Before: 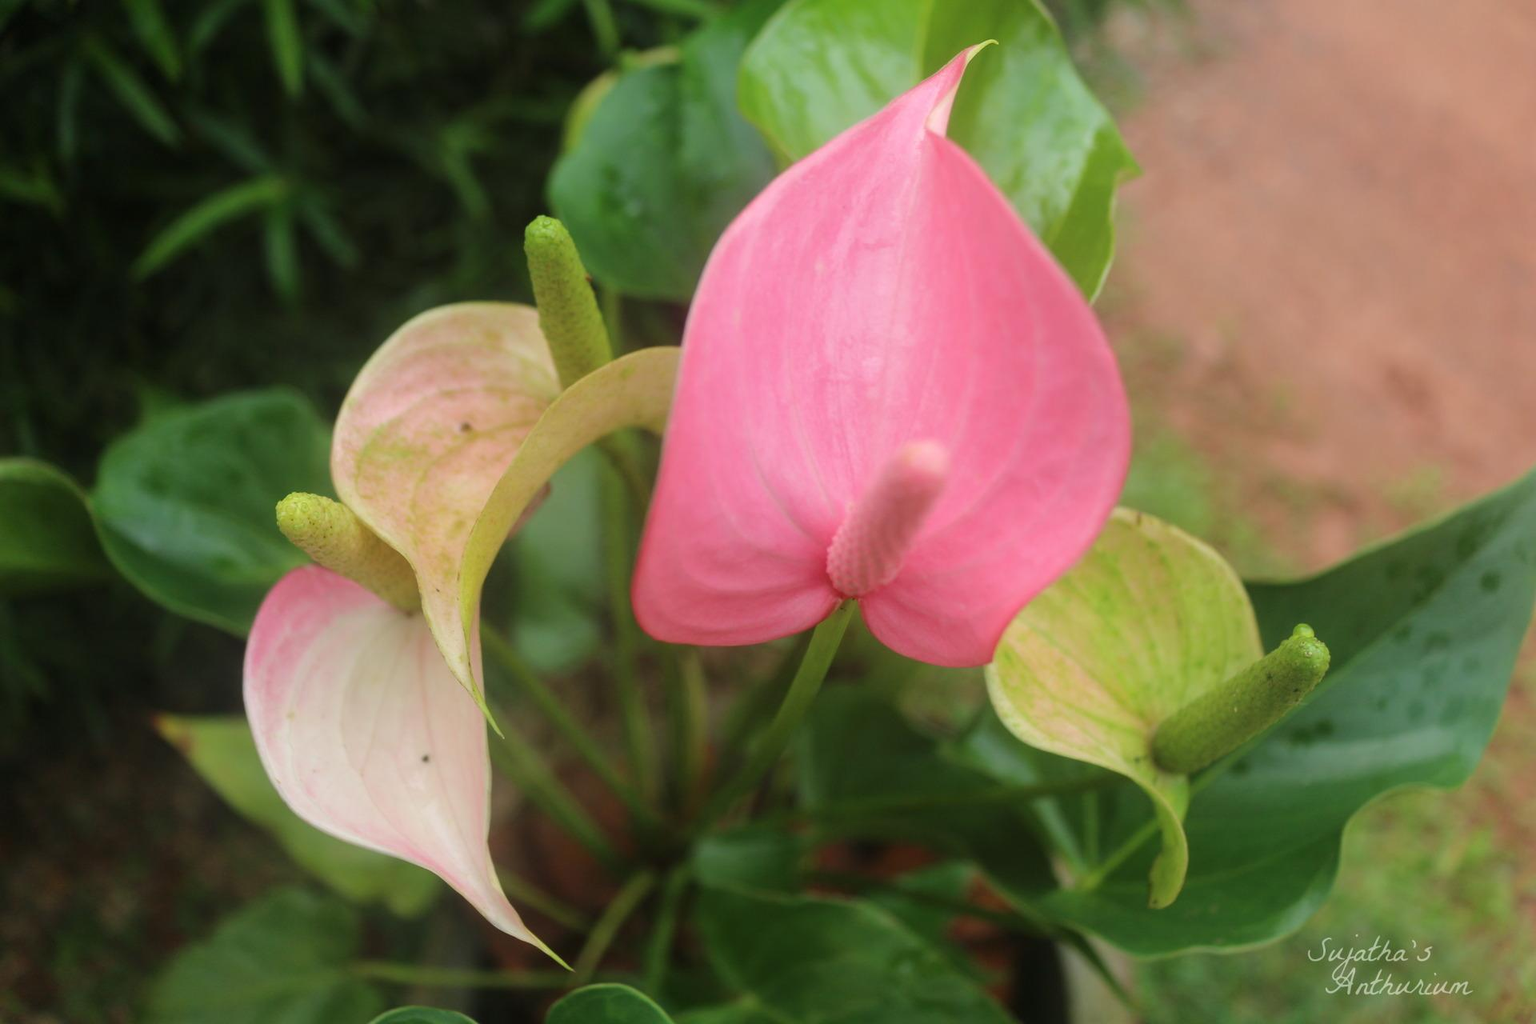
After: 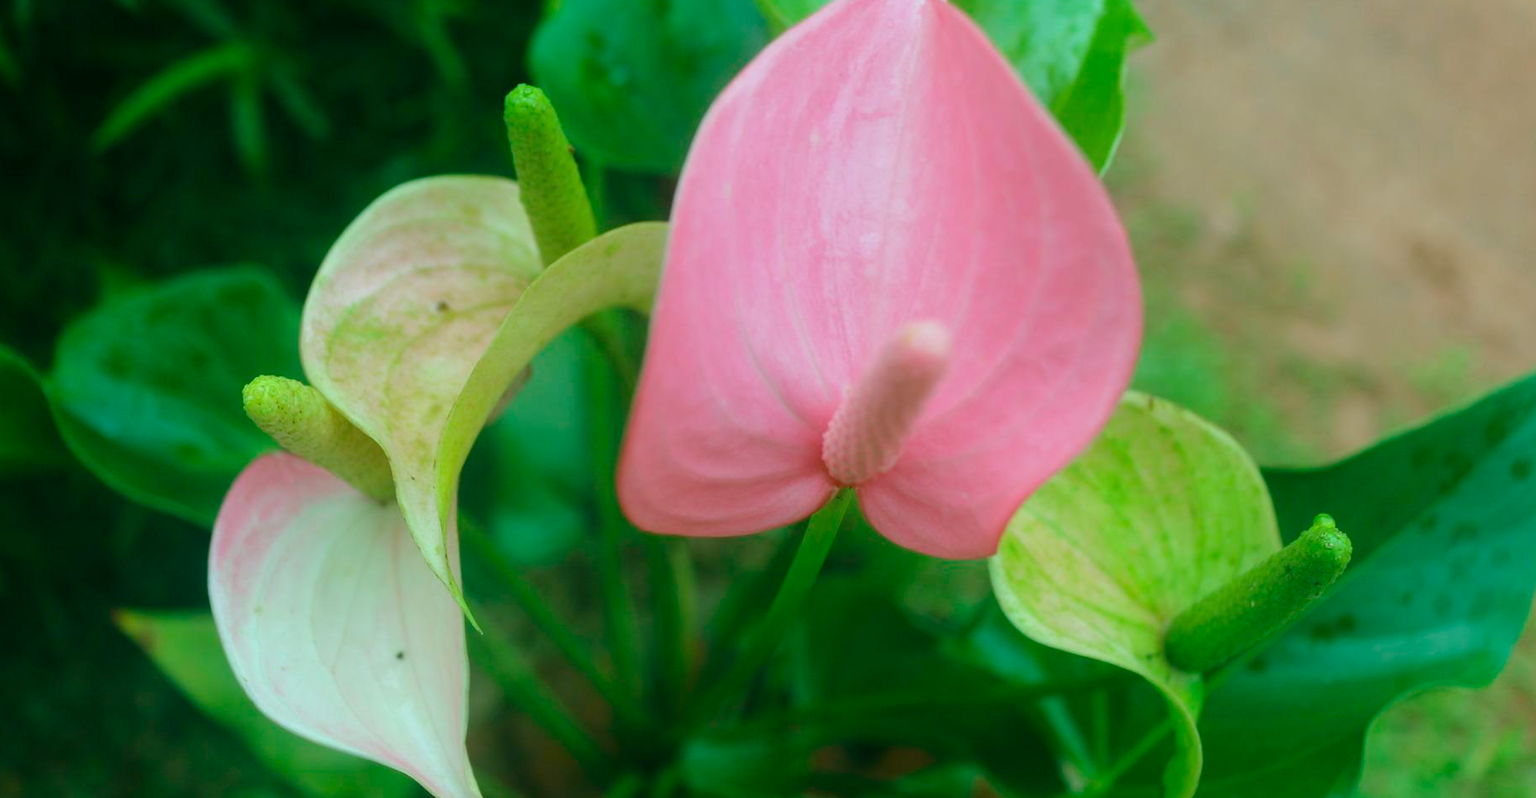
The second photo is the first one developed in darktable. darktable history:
color balance rgb: shadows lift › chroma 11.71%, shadows lift › hue 133.46°, power › chroma 2.15%, power › hue 166.83°, highlights gain › chroma 4%, highlights gain › hue 200.2°, perceptual saturation grading › global saturation 18.05%
crop and rotate: left 2.991%, top 13.302%, right 1.981%, bottom 12.636%
